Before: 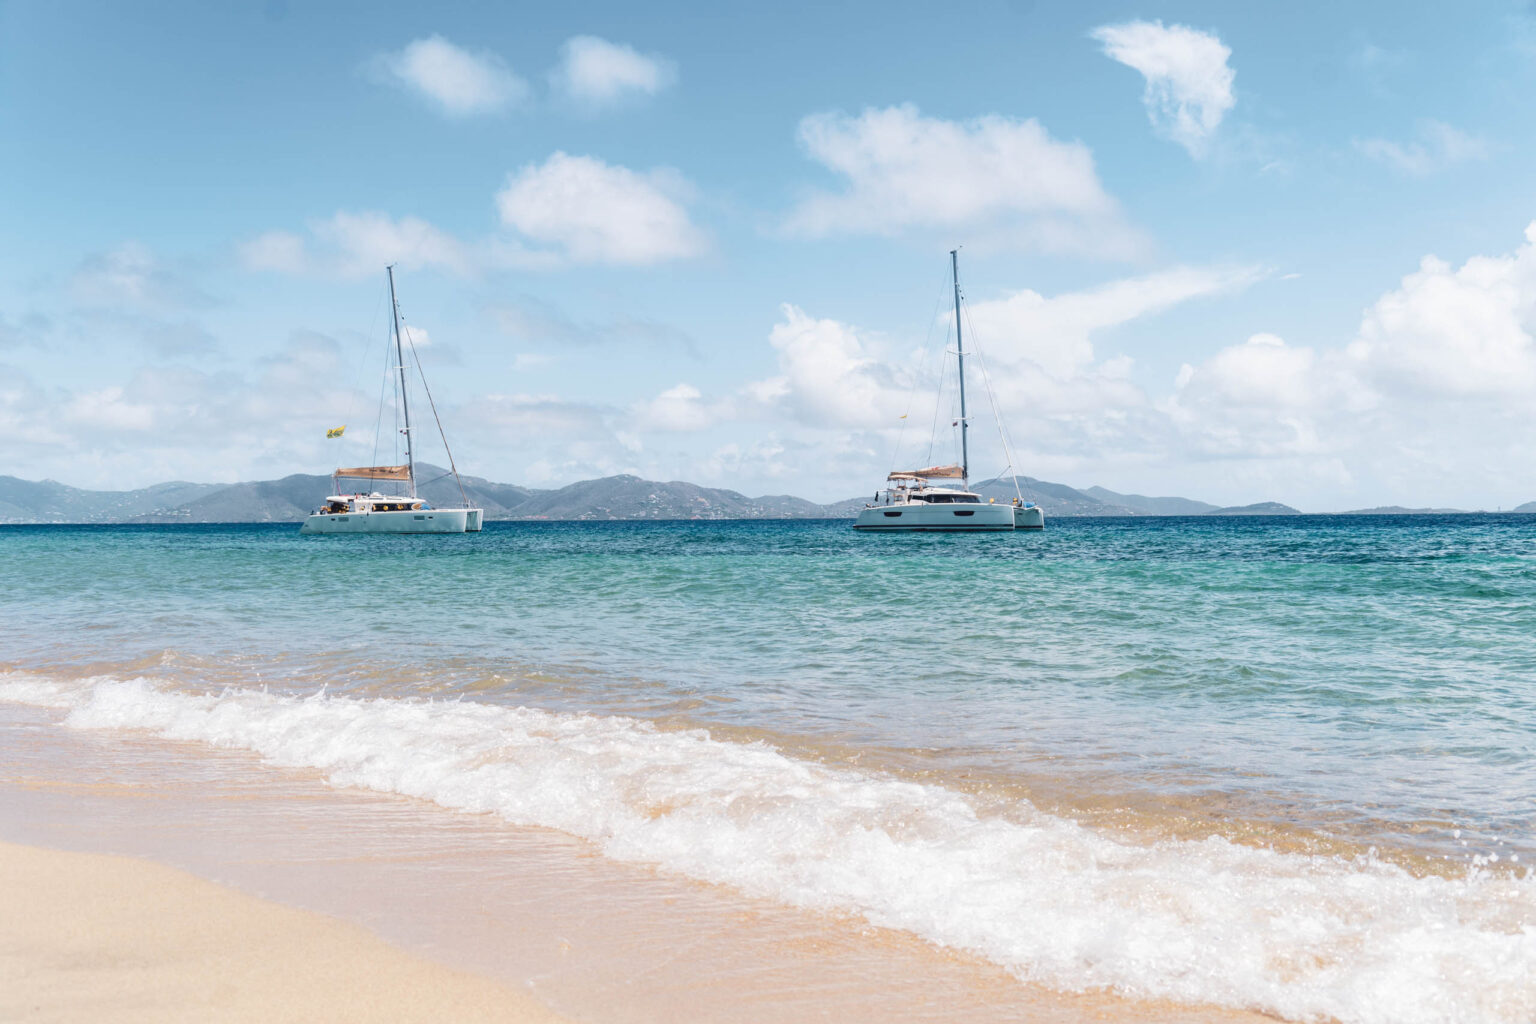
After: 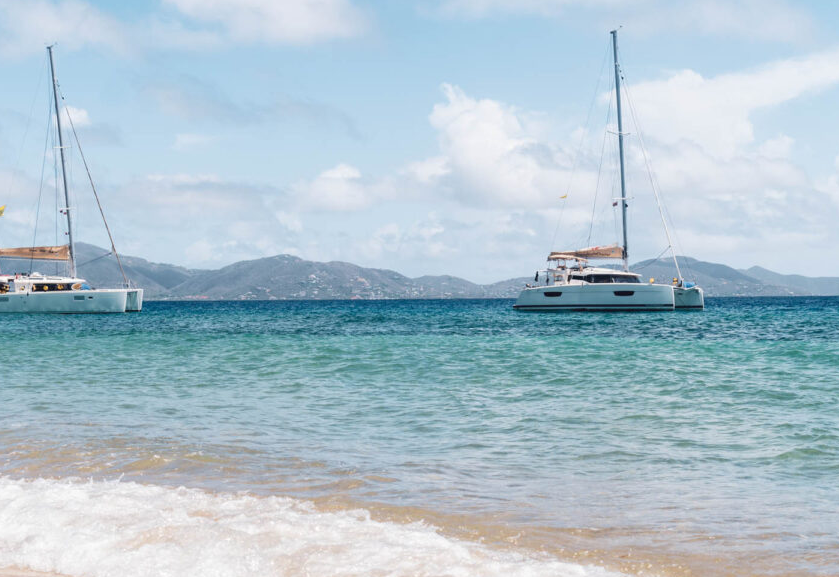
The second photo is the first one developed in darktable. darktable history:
crop and rotate: left 22.198%, top 21.569%, right 23.159%, bottom 22.073%
